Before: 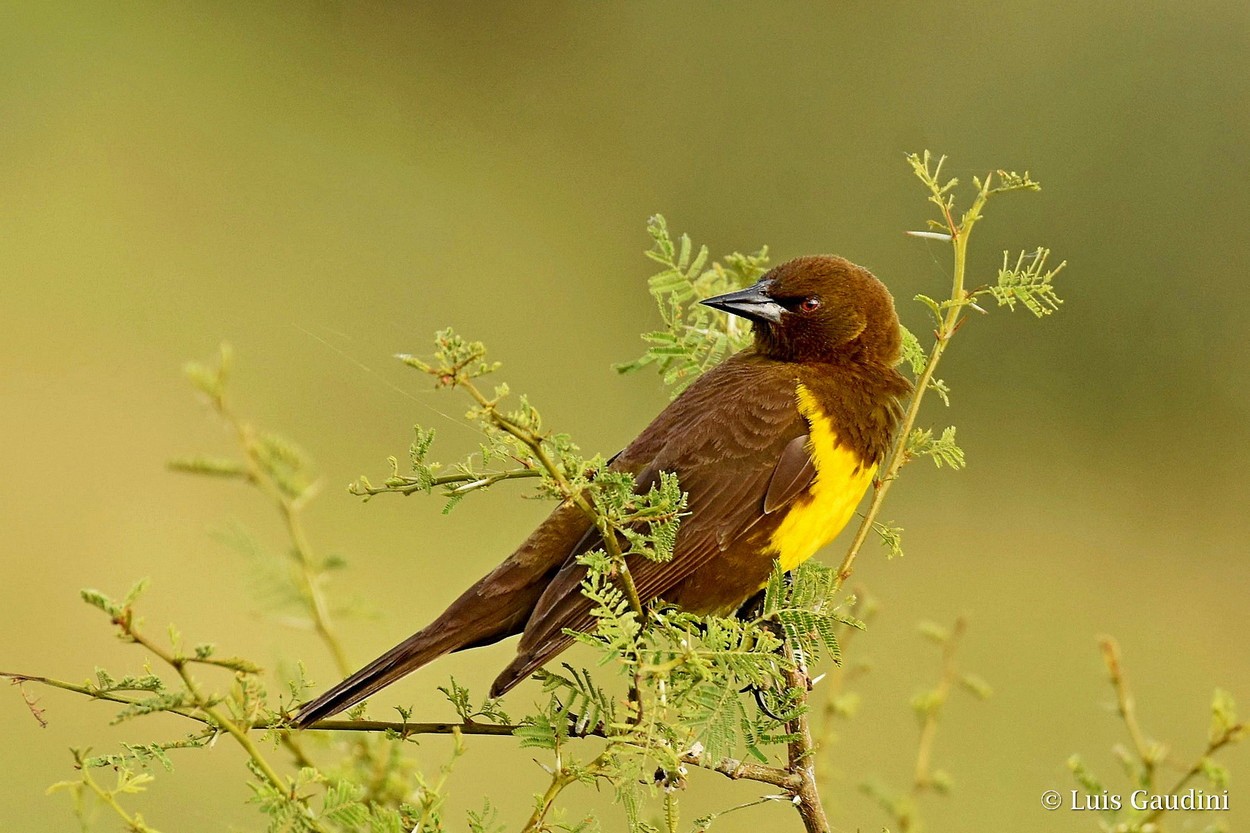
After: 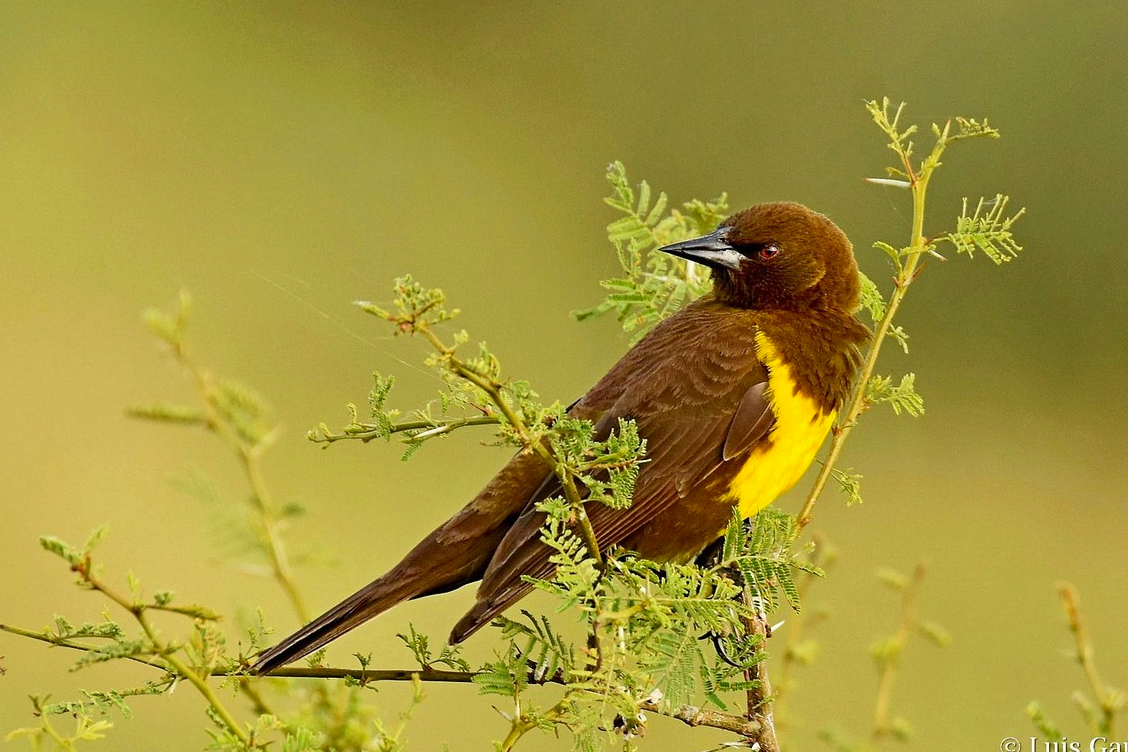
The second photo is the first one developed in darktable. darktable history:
crop: left 3.305%, top 6.436%, right 6.389%, bottom 3.258%
contrast brightness saturation: contrast 0.04, saturation 0.07
